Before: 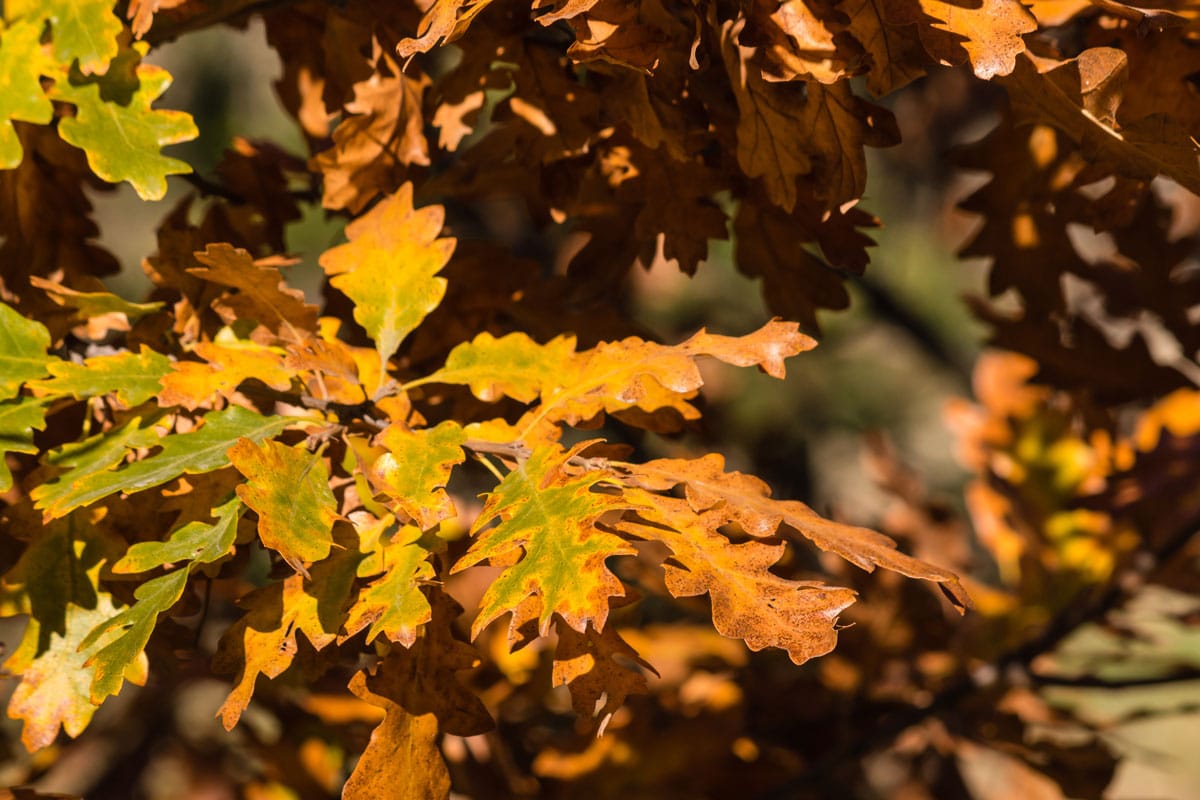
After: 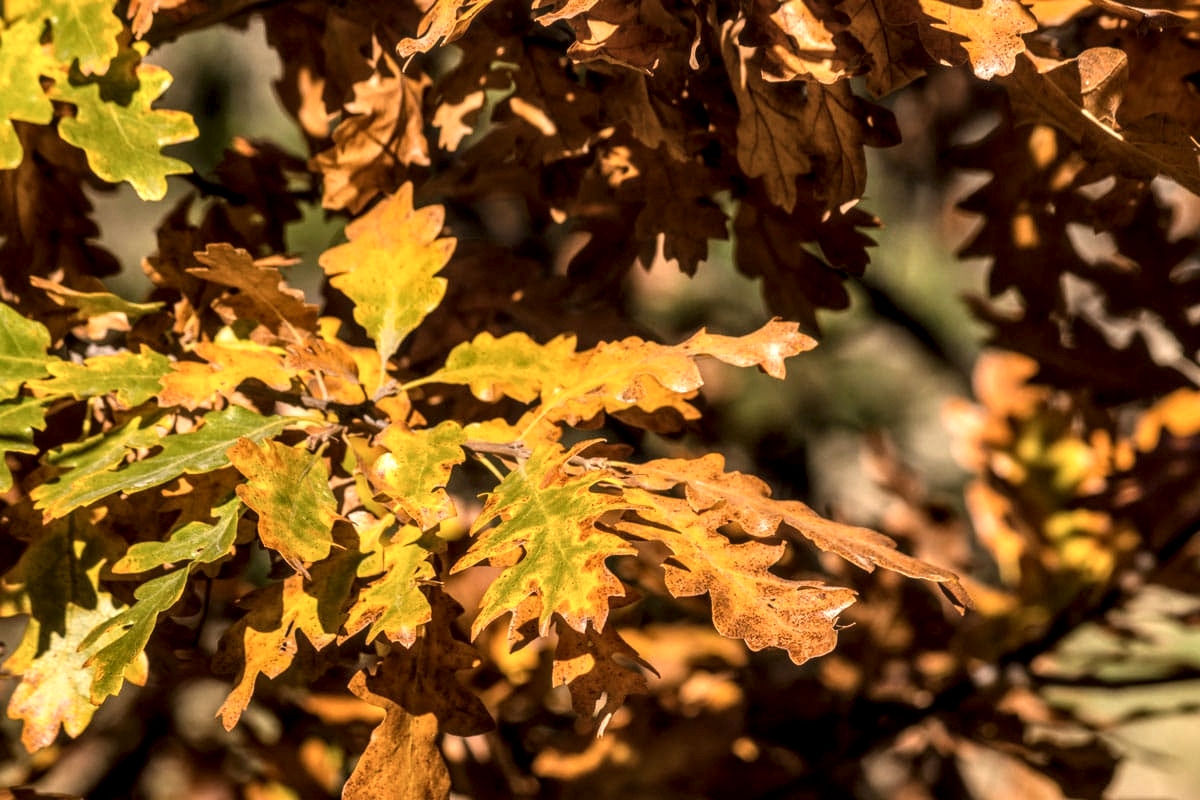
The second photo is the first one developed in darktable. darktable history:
haze removal: strength -0.097, compatibility mode true, adaptive false
local contrast: highlights 77%, shadows 56%, detail 175%, midtone range 0.428
